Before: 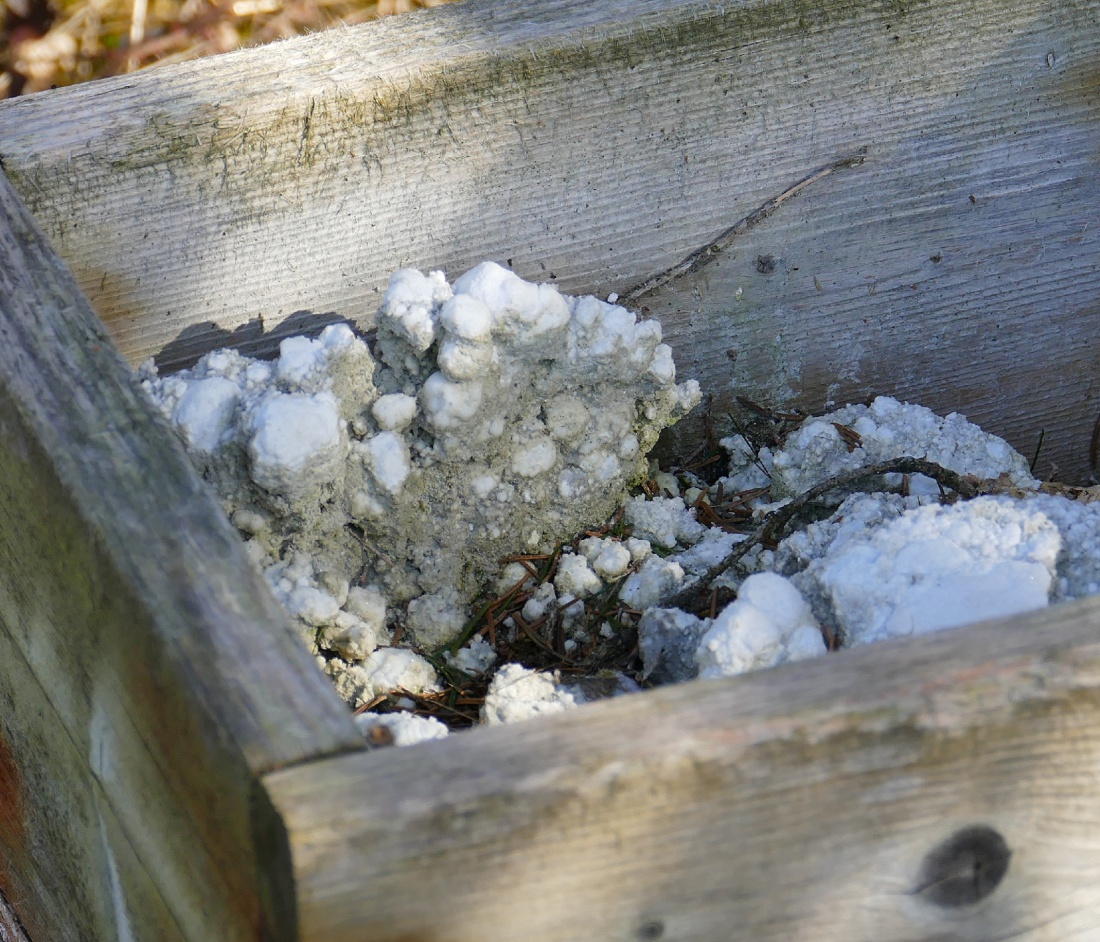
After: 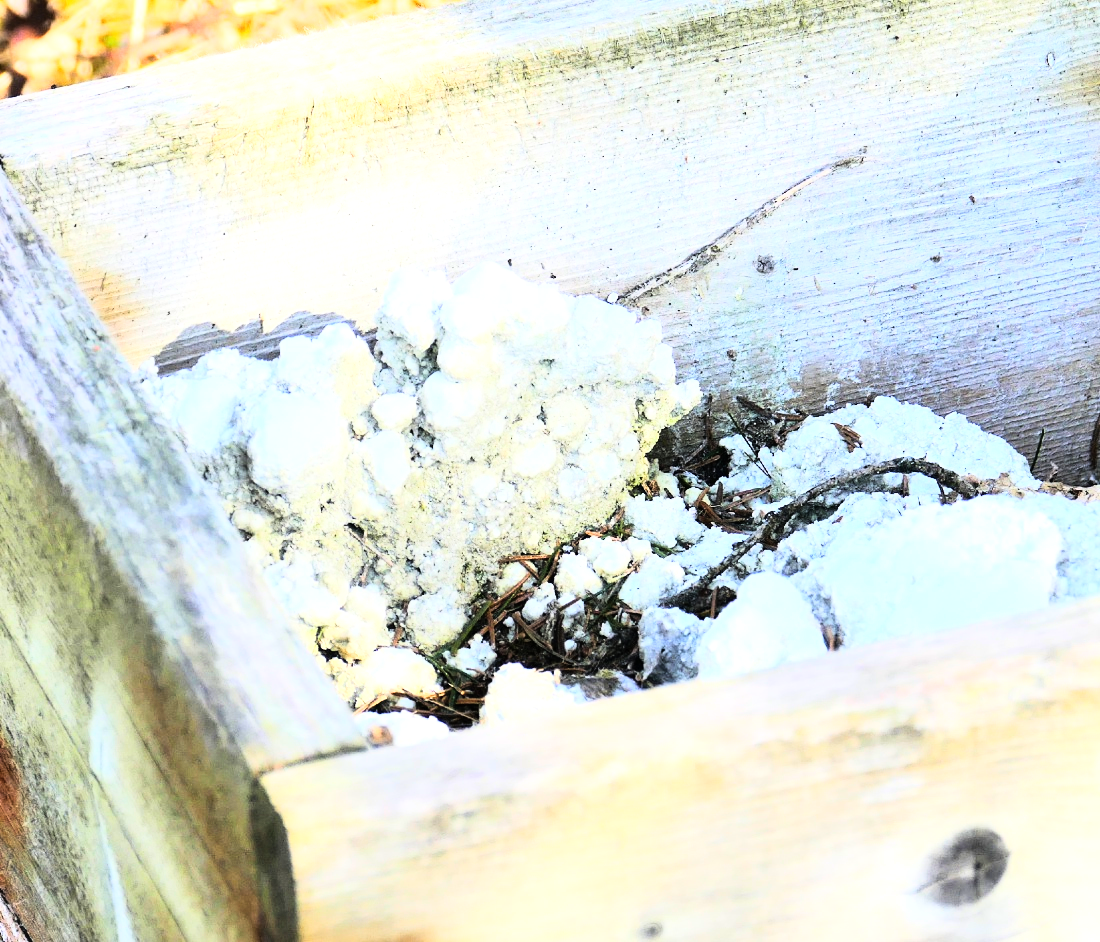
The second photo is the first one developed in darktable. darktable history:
rgb curve: curves: ch0 [(0, 0) (0.21, 0.15) (0.24, 0.21) (0.5, 0.75) (0.75, 0.96) (0.89, 0.99) (1, 1)]; ch1 [(0, 0.02) (0.21, 0.13) (0.25, 0.2) (0.5, 0.67) (0.75, 0.9) (0.89, 0.97) (1, 1)]; ch2 [(0, 0.02) (0.21, 0.13) (0.25, 0.2) (0.5, 0.67) (0.75, 0.9) (0.89, 0.97) (1, 1)], compensate middle gray true
exposure: black level correction 0, exposure 1.3 EV, compensate exposure bias true, compensate highlight preservation false
